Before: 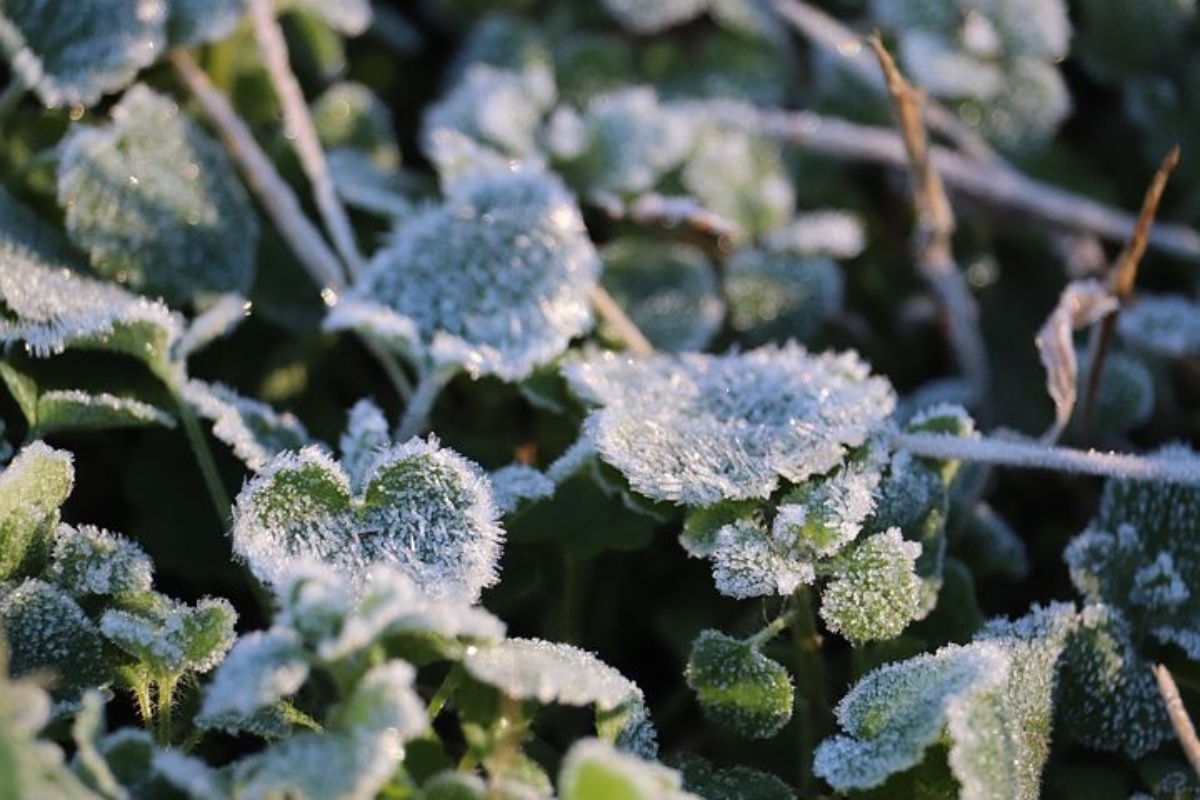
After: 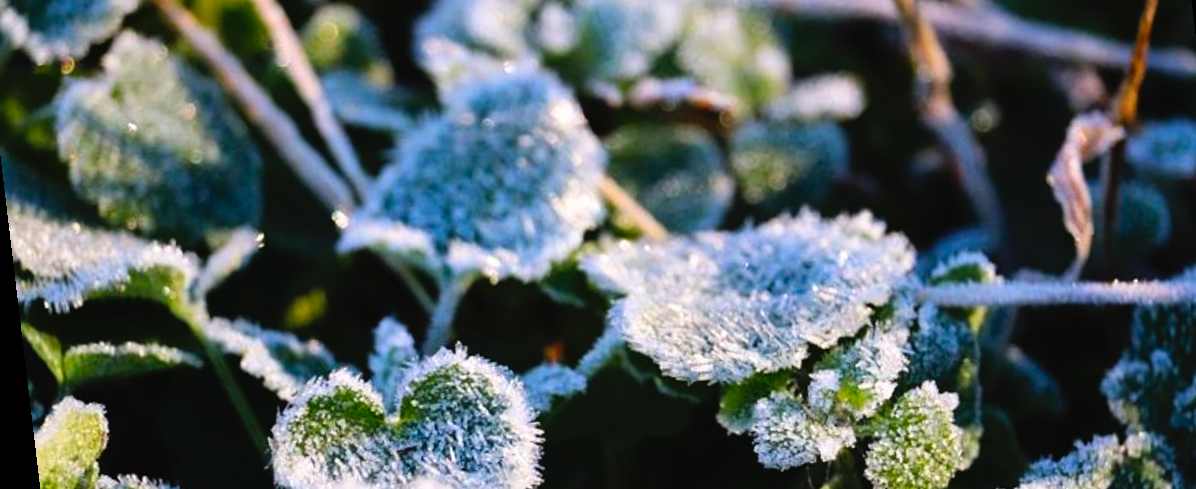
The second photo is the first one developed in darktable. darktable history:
rotate and perspective: rotation -6.83°, automatic cropping off
crop: left 1.744%, top 19.225%, right 5.069%, bottom 28.357%
tone curve: curves: ch0 [(0, 0) (0.003, 0.023) (0.011, 0.024) (0.025, 0.028) (0.044, 0.035) (0.069, 0.043) (0.1, 0.052) (0.136, 0.063) (0.177, 0.094) (0.224, 0.145) (0.277, 0.209) (0.335, 0.281) (0.399, 0.364) (0.468, 0.453) (0.543, 0.553) (0.623, 0.66) (0.709, 0.767) (0.801, 0.88) (0.898, 0.968) (1, 1)], preserve colors none
color balance rgb: perceptual saturation grading › global saturation 34.05%, global vibrance 5.56%
